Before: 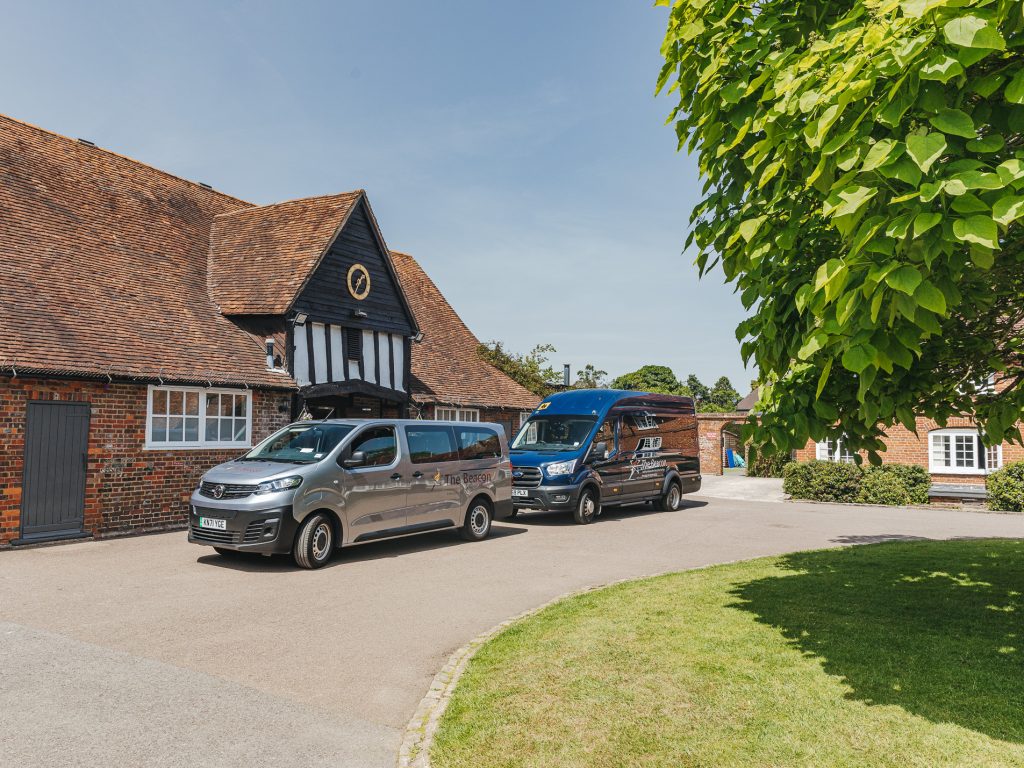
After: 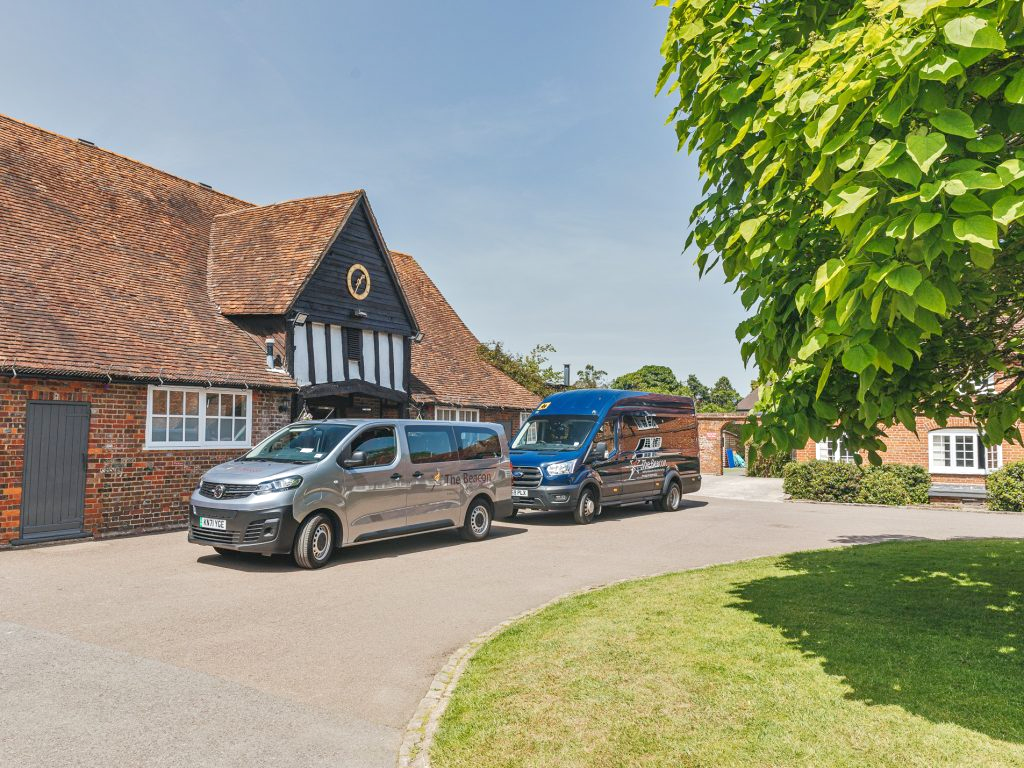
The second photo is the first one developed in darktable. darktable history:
tone equalizer: -8 EV 1.01 EV, -7 EV 1.03 EV, -6 EV 1.04 EV, -5 EV 0.995 EV, -4 EV 0.993 EV, -3 EV 0.717 EV, -2 EV 0.512 EV, -1 EV 0.248 EV
